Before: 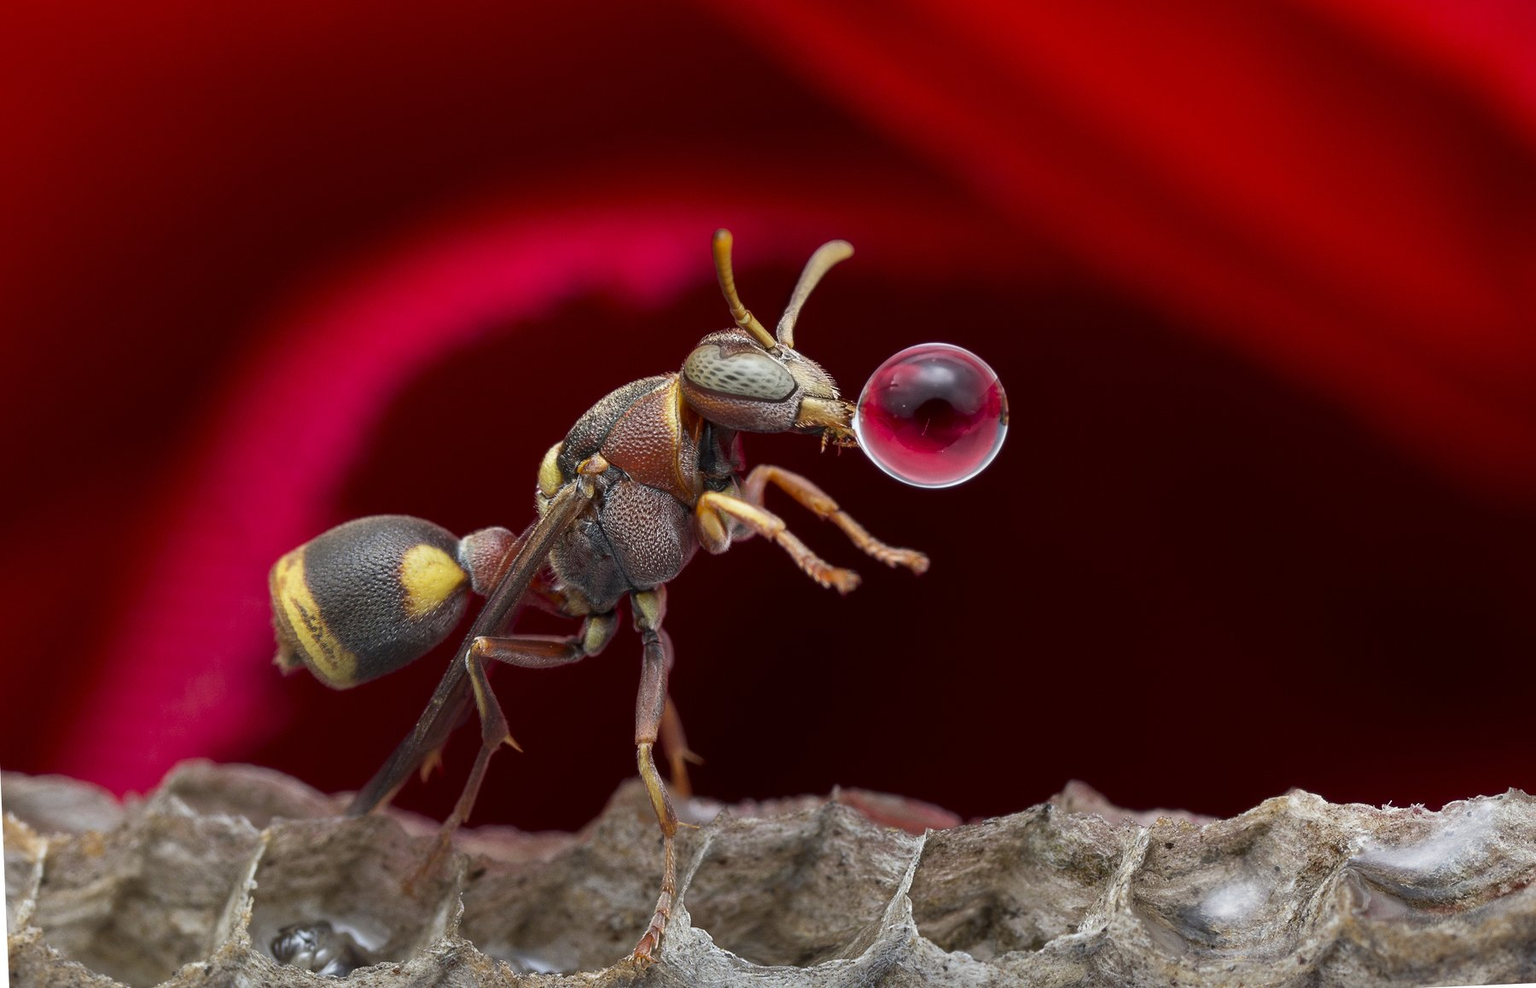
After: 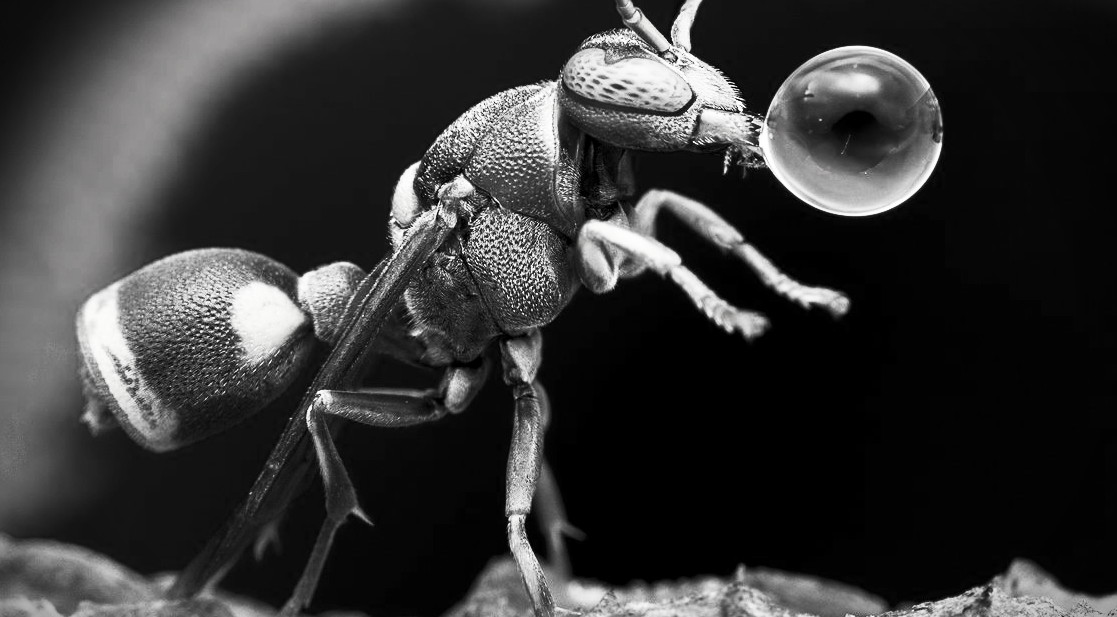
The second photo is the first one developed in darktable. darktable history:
crop: left 13.294%, top 30.781%, right 24.61%, bottom 15.891%
contrast brightness saturation: contrast 0.533, brightness 0.461, saturation -0.992
vignetting: fall-off start 89.1%, fall-off radius 44.09%, brightness -0.891, width/height ratio 1.167
levels: mode automatic, black 8.53%, gray 50.71%
